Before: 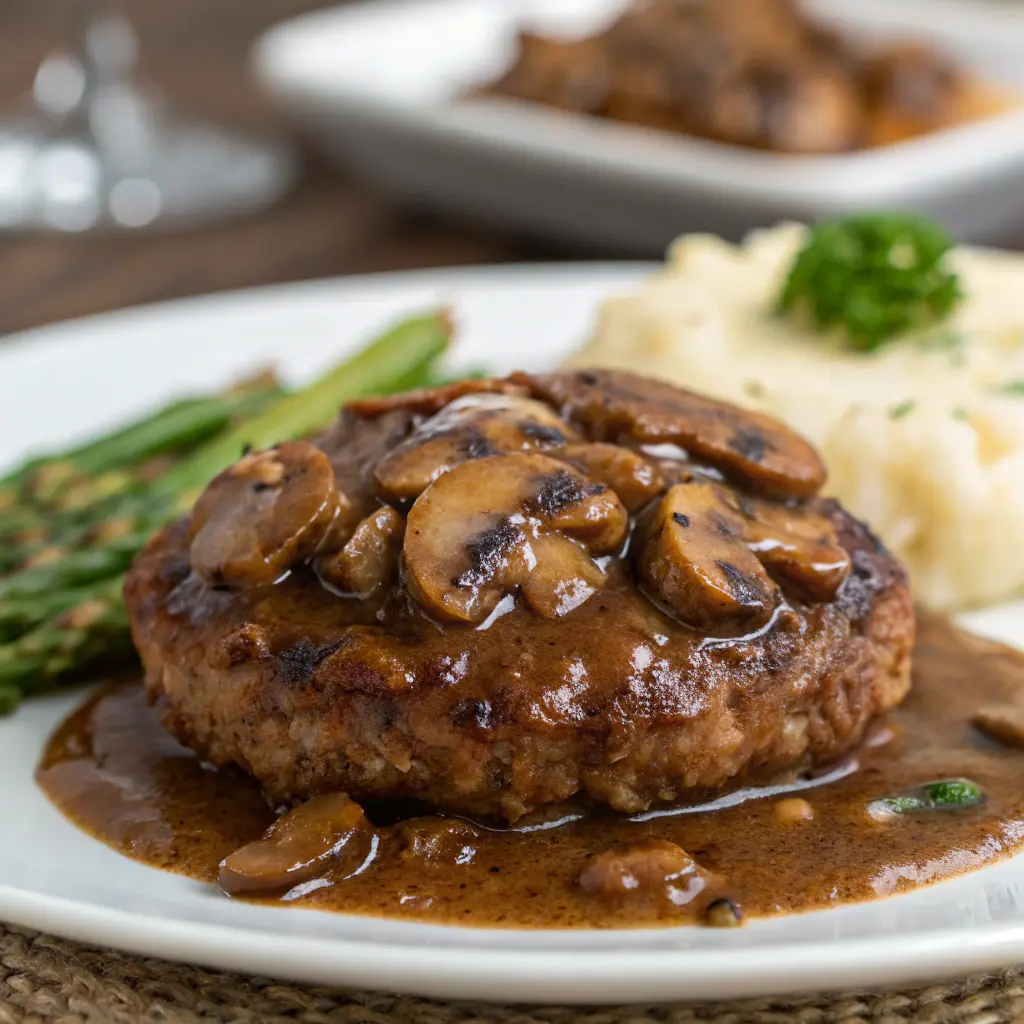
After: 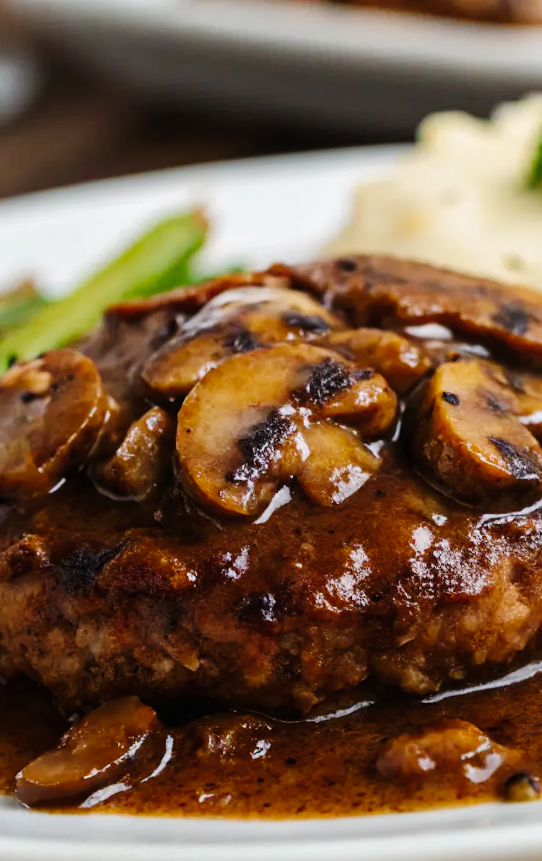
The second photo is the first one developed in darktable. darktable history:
tone curve: curves: ch0 [(0, 0) (0.003, 0.007) (0.011, 0.009) (0.025, 0.014) (0.044, 0.022) (0.069, 0.029) (0.1, 0.037) (0.136, 0.052) (0.177, 0.083) (0.224, 0.121) (0.277, 0.177) (0.335, 0.258) (0.399, 0.351) (0.468, 0.454) (0.543, 0.557) (0.623, 0.654) (0.709, 0.744) (0.801, 0.825) (0.898, 0.909) (1, 1)], preserve colors none
rotate and perspective: rotation -4.25°, automatic cropping off
crop and rotate: angle 0.02°, left 24.353%, top 13.219%, right 26.156%, bottom 8.224%
